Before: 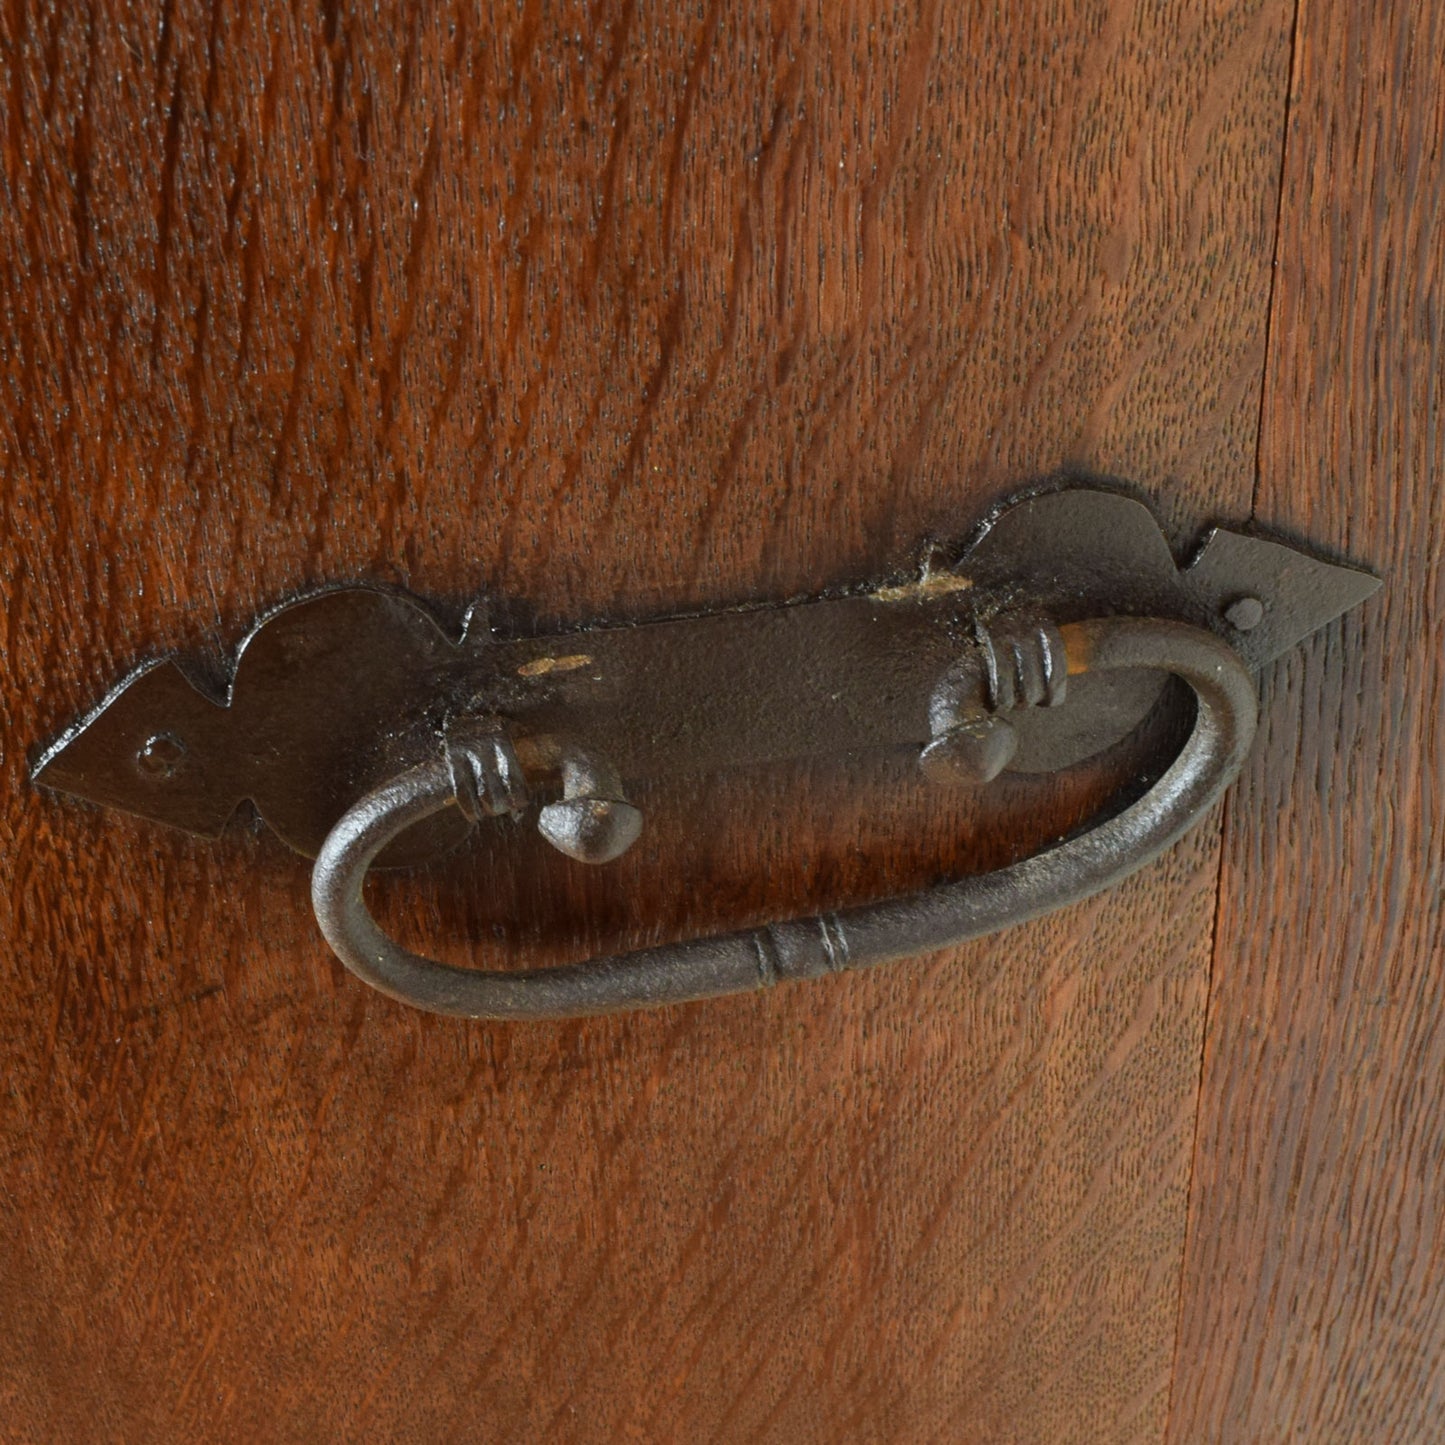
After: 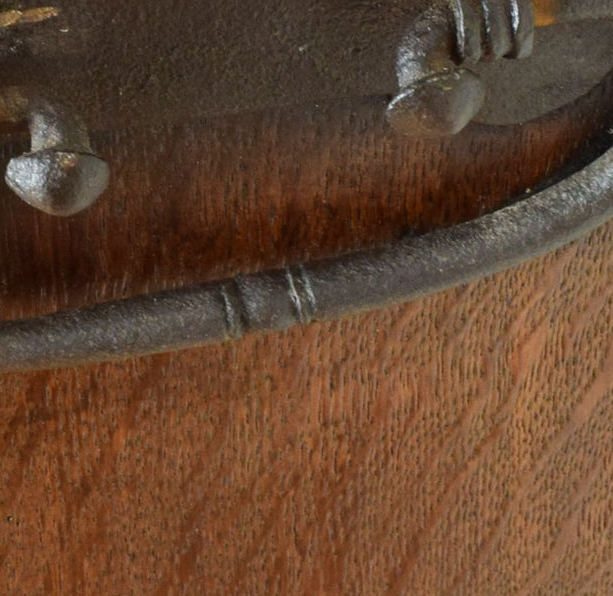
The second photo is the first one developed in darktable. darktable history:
crop: left 36.946%, top 44.881%, right 20.616%, bottom 13.815%
